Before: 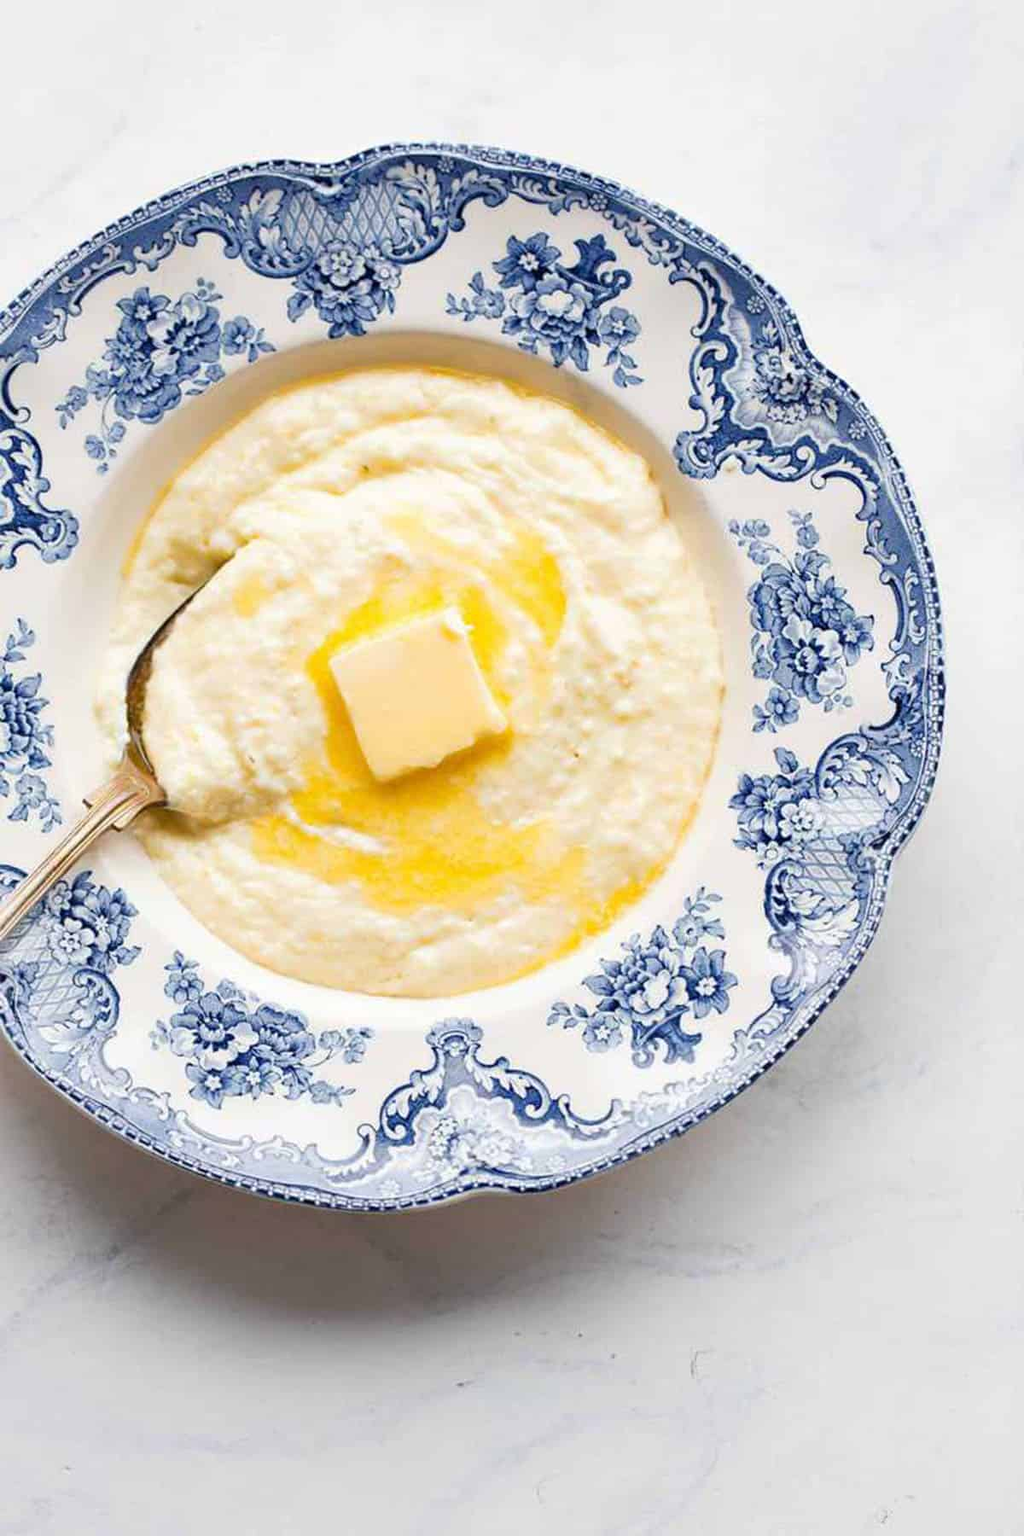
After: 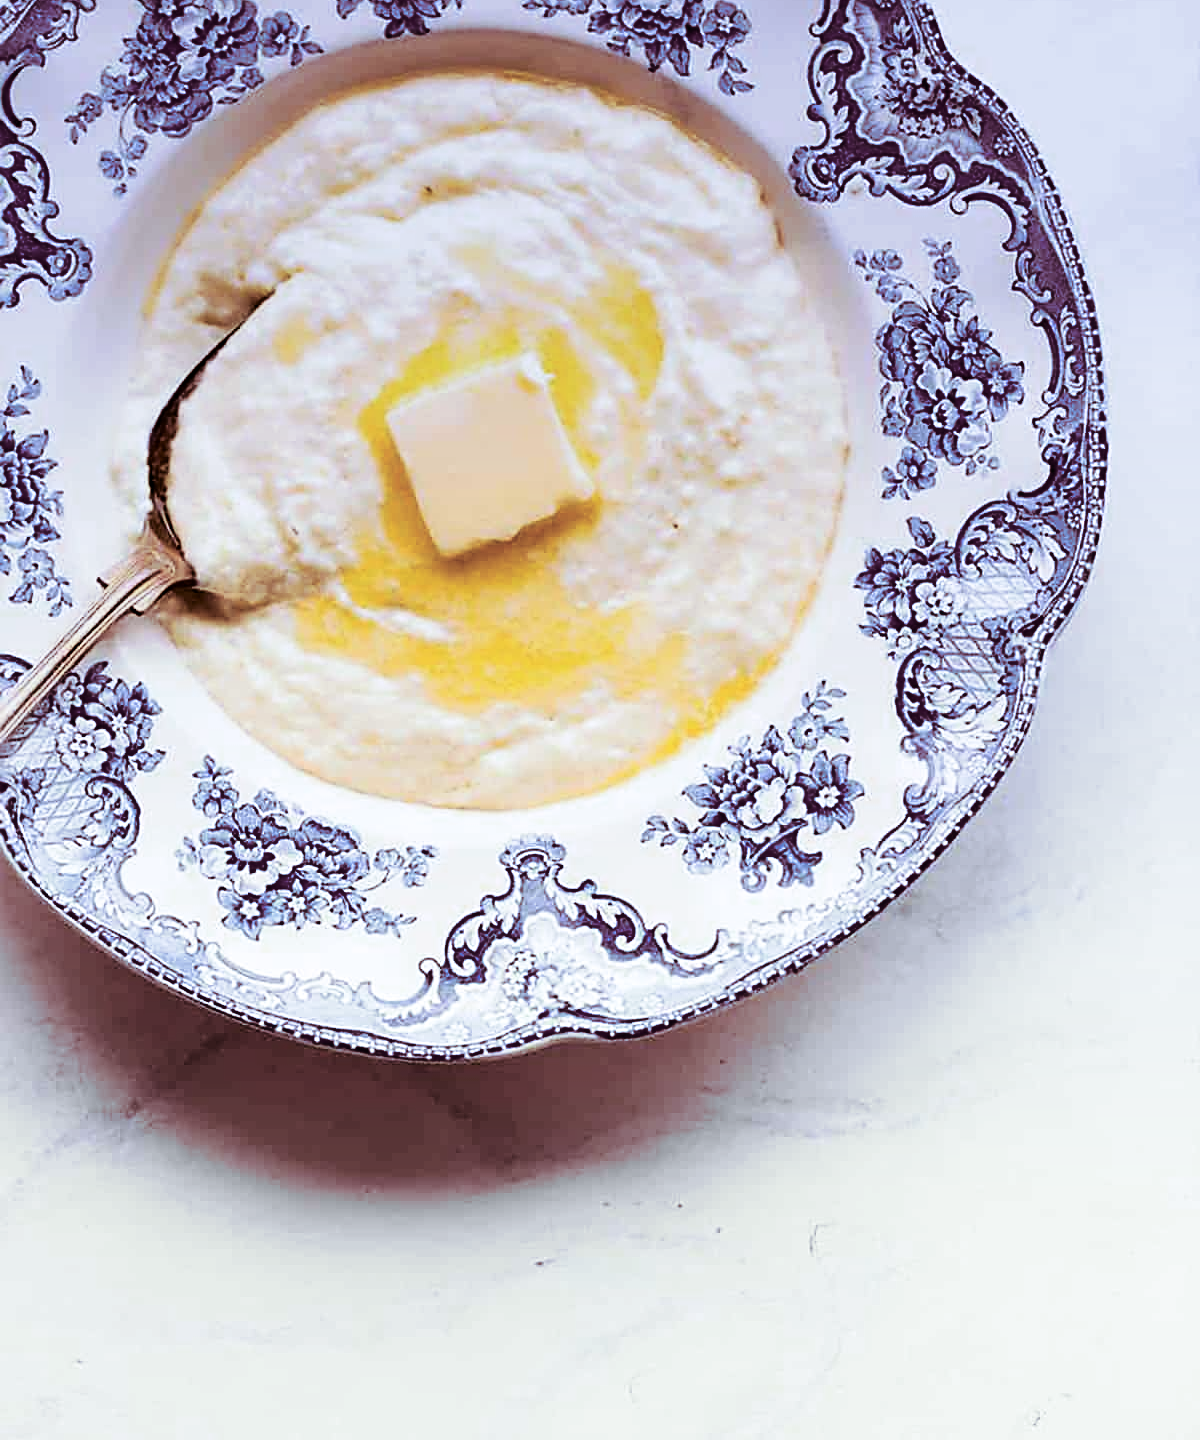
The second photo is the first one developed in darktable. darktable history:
split-toning: shadows › hue 360°
white balance: red 0.974, blue 1.044
exposure: compensate highlight preservation false
crop and rotate: top 19.998%
fill light: exposure -2 EV, width 8.6
graduated density: hue 238.83°, saturation 50%
contrast brightness saturation: contrast 0.28
sharpen: on, module defaults
